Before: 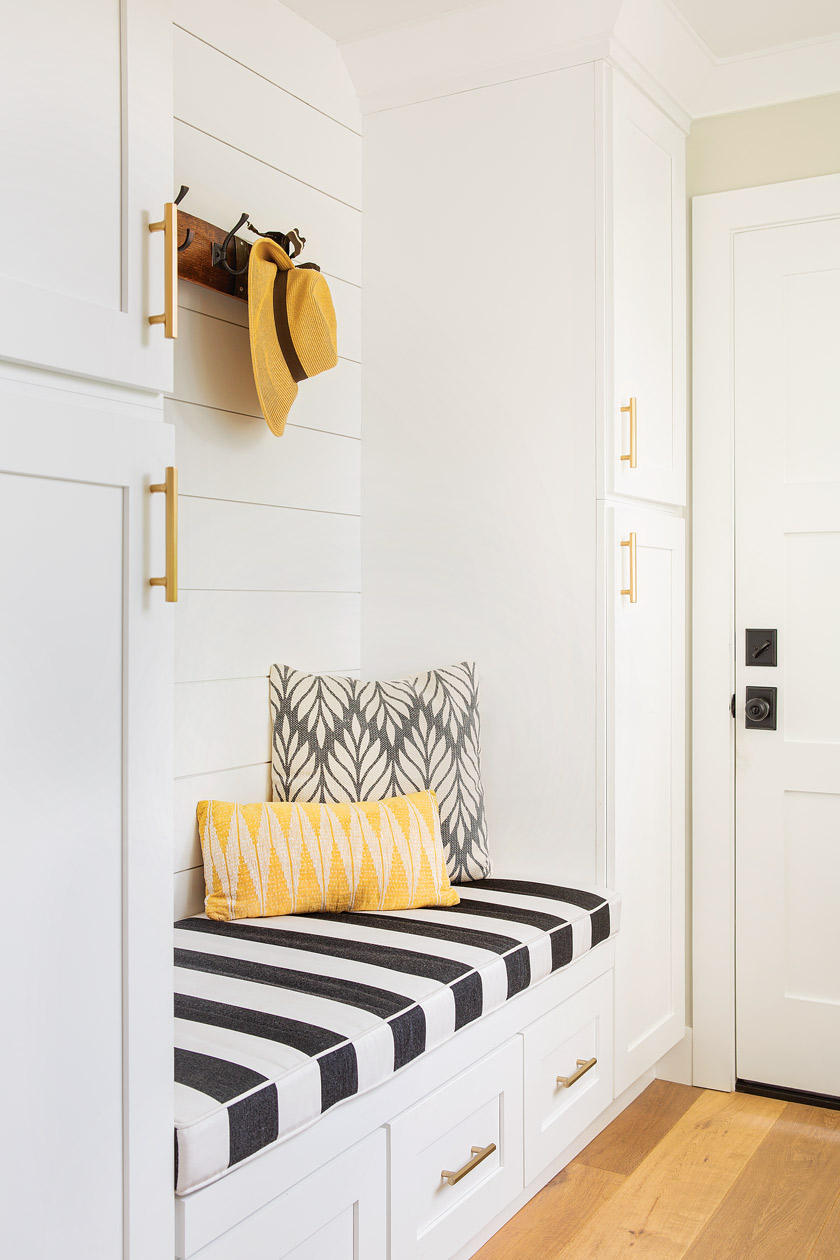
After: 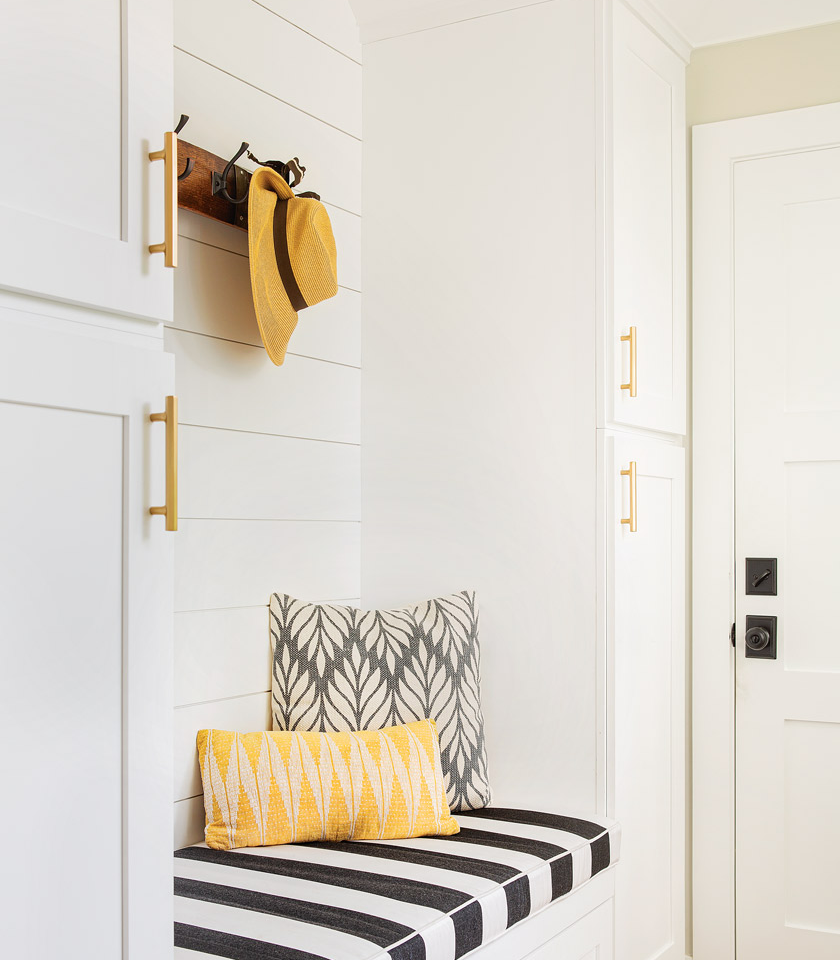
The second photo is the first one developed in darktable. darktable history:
crop: top 5.646%, bottom 18.112%
